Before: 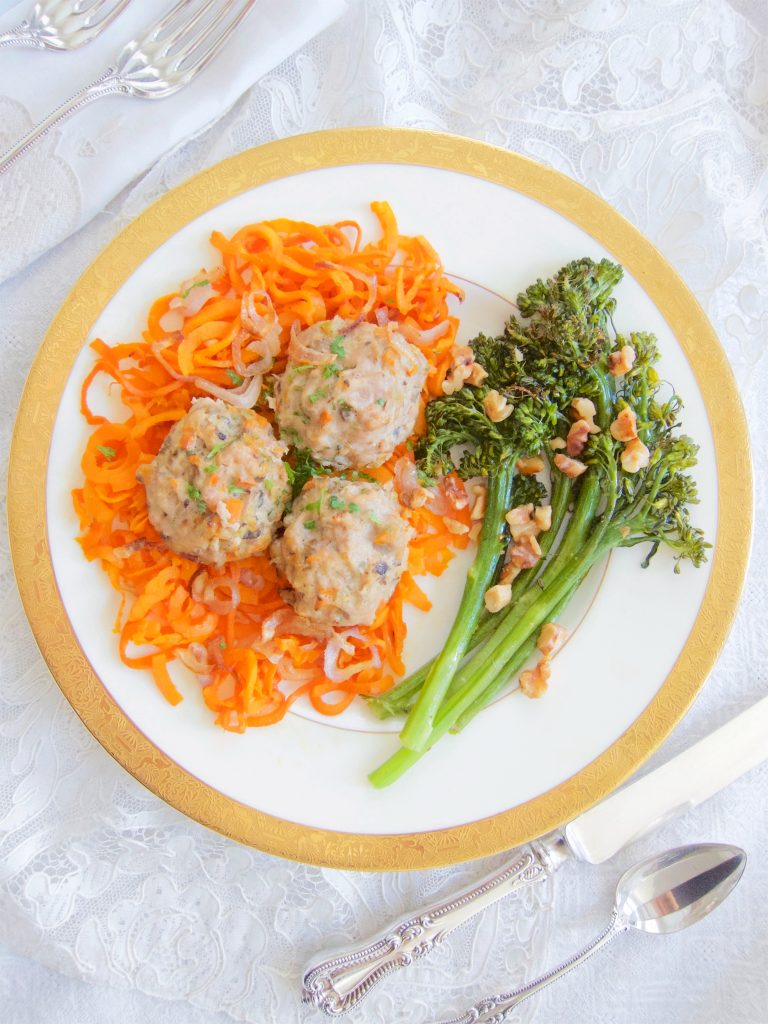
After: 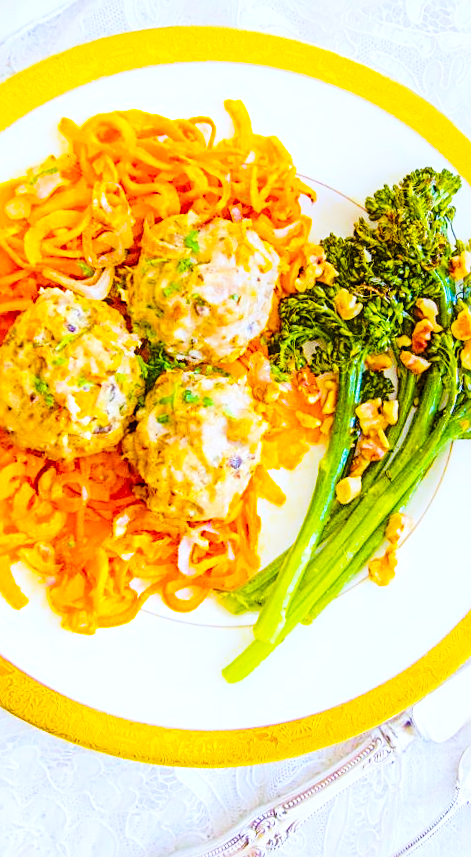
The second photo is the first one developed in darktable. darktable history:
color balance rgb: linear chroma grading › global chroma 42%, perceptual saturation grading › global saturation 42%, global vibrance 33%
color correction: highlights a* -0.772, highlights b* -8.92
rotate and perspective: rotation -0.013°, lens shift (vertical) -0.027, lens shift (horizontal) 0.178, crop left 0.016, crop right 0.989, crop top 0.082, crop bottom 0.918
crop and rotate: left 22.918%, top 5.629%, right 14.711%, bottom 2.247%
base curve: curves: ch0 [(0, 0) (0.028, 0.03) (0.121, 0.232) (0.46, 0.748) (0.859, 0.968) (1, 1)], preserve colors none
sharpen: radius 2.584, amount 0.688
local contrast: highlights 25%, detail 130%
